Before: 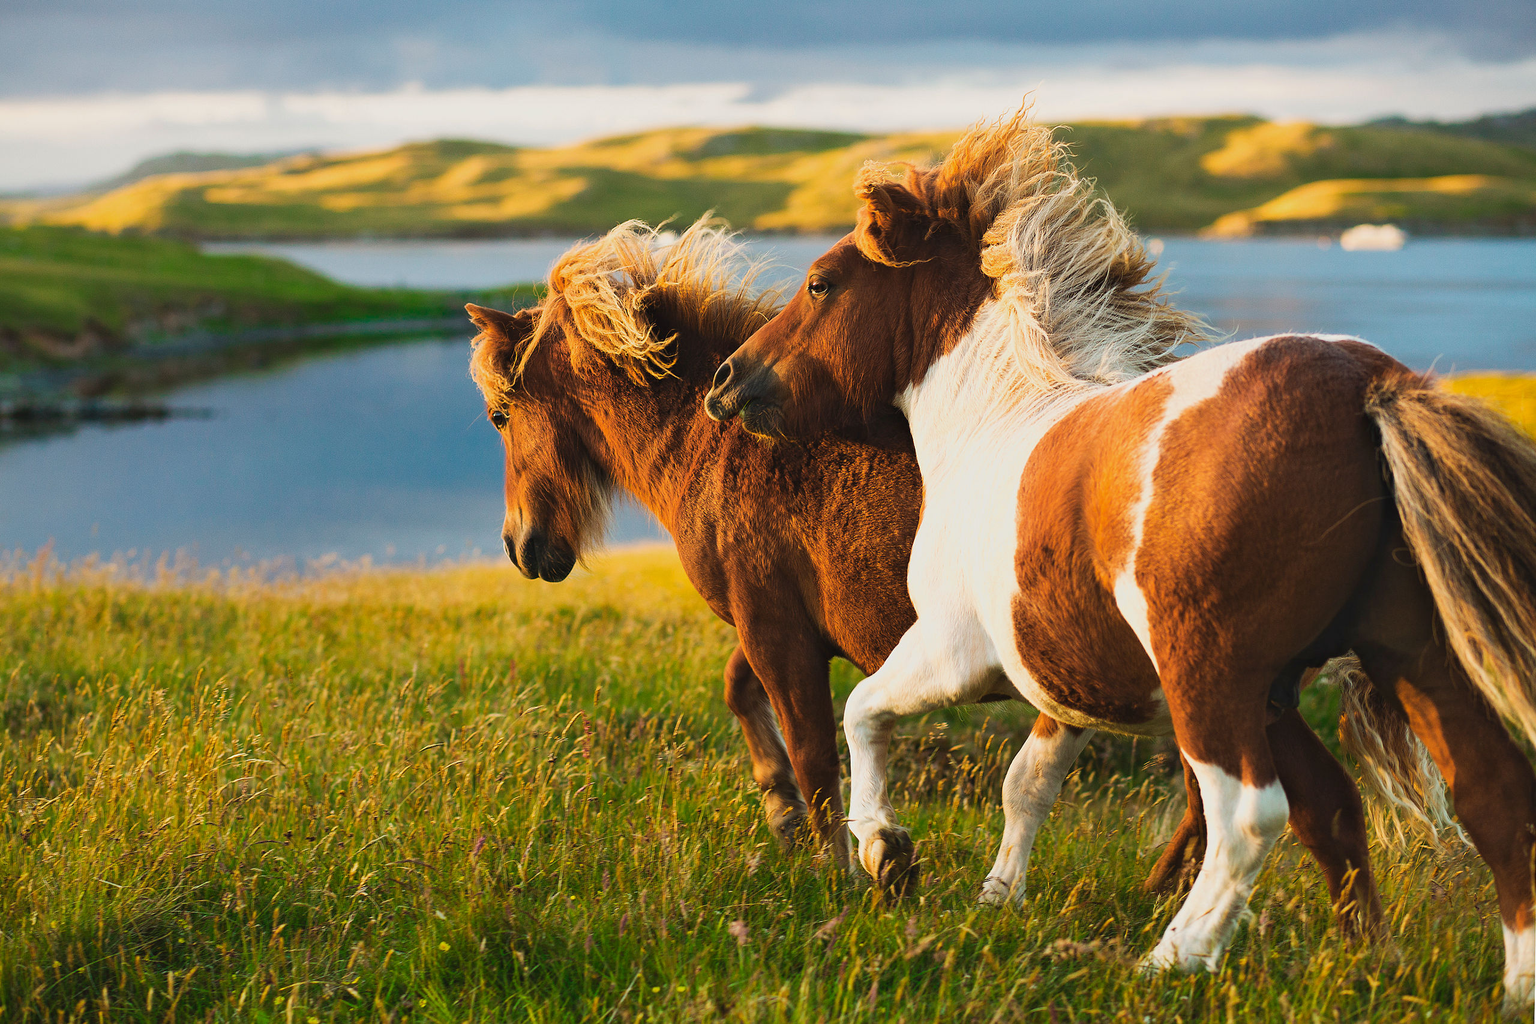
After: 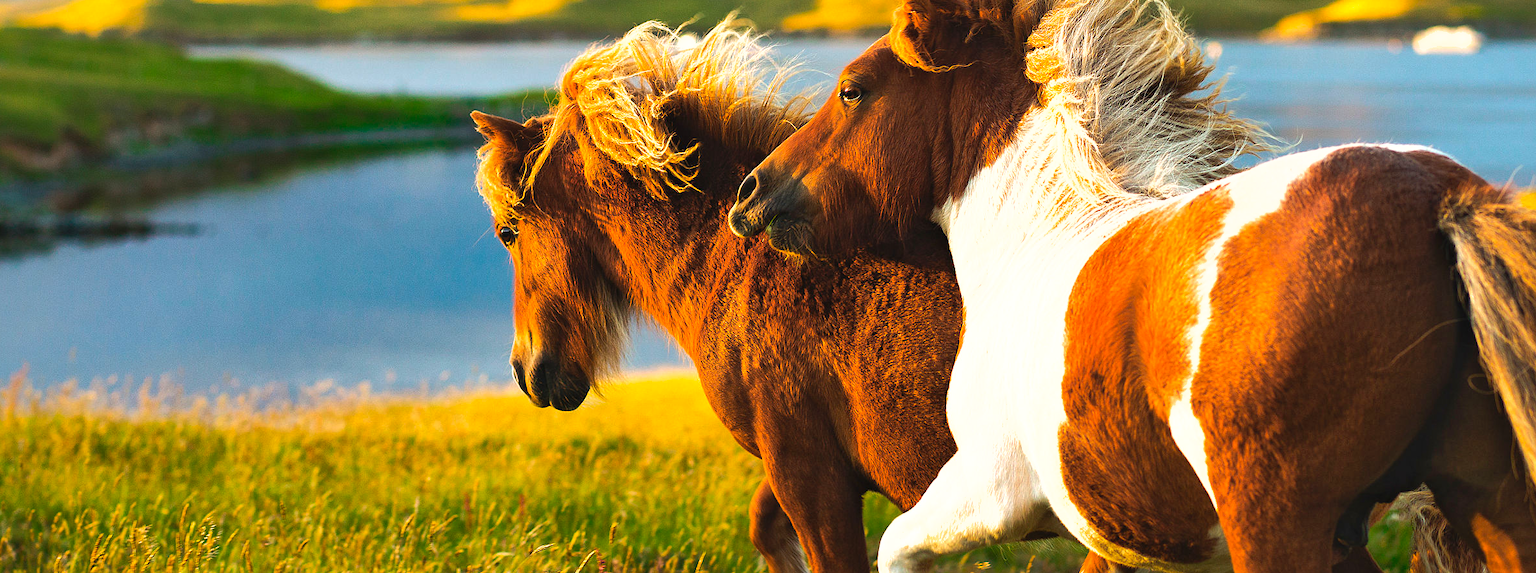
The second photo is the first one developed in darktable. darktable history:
shadows and highlights: on, module defaults
tone equalizer: -8 EV -0.732 EV, -7 EV -0.697 EV, -6 EV -0.565 EV, -5 EV -0.36 EV, -3 EV 0.387 EV, -2 EV 0.6 EV, -1 EV 0.694 EV, +0 EV 0.766 EV, edges refinement/feathering 500, mask exposure compensation -1.57 EV, preserve details no
contrast brightness saturation: saturation 0.182
crop: left 1.836%, top 19.595%, right 5.17%, bottom 28.383%
